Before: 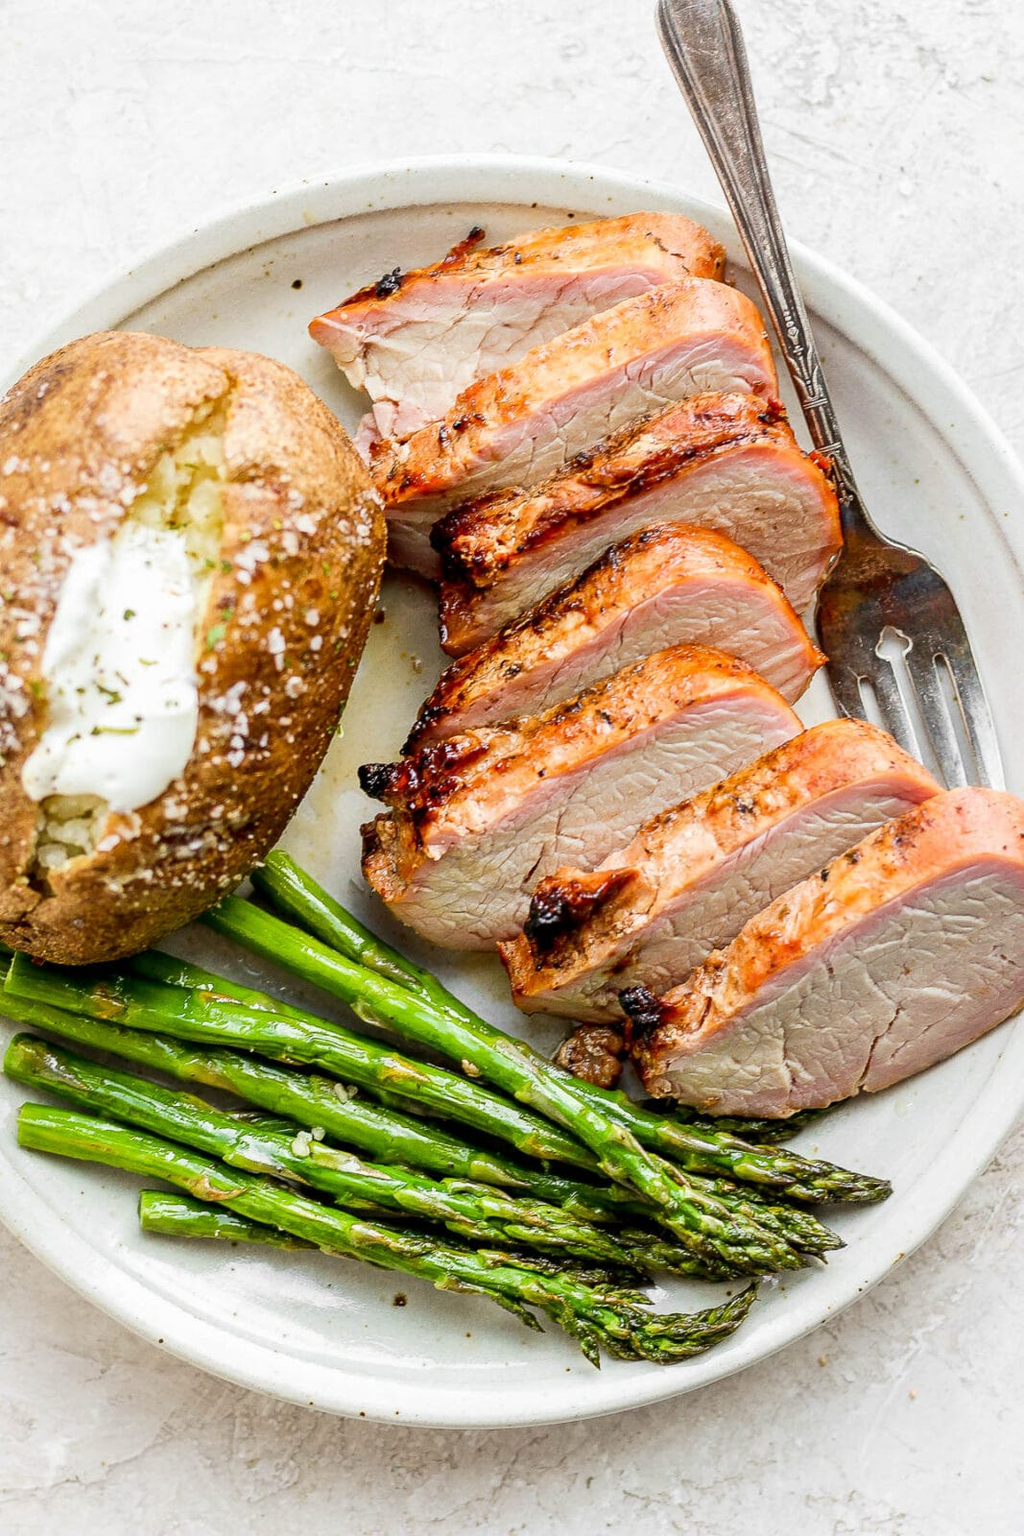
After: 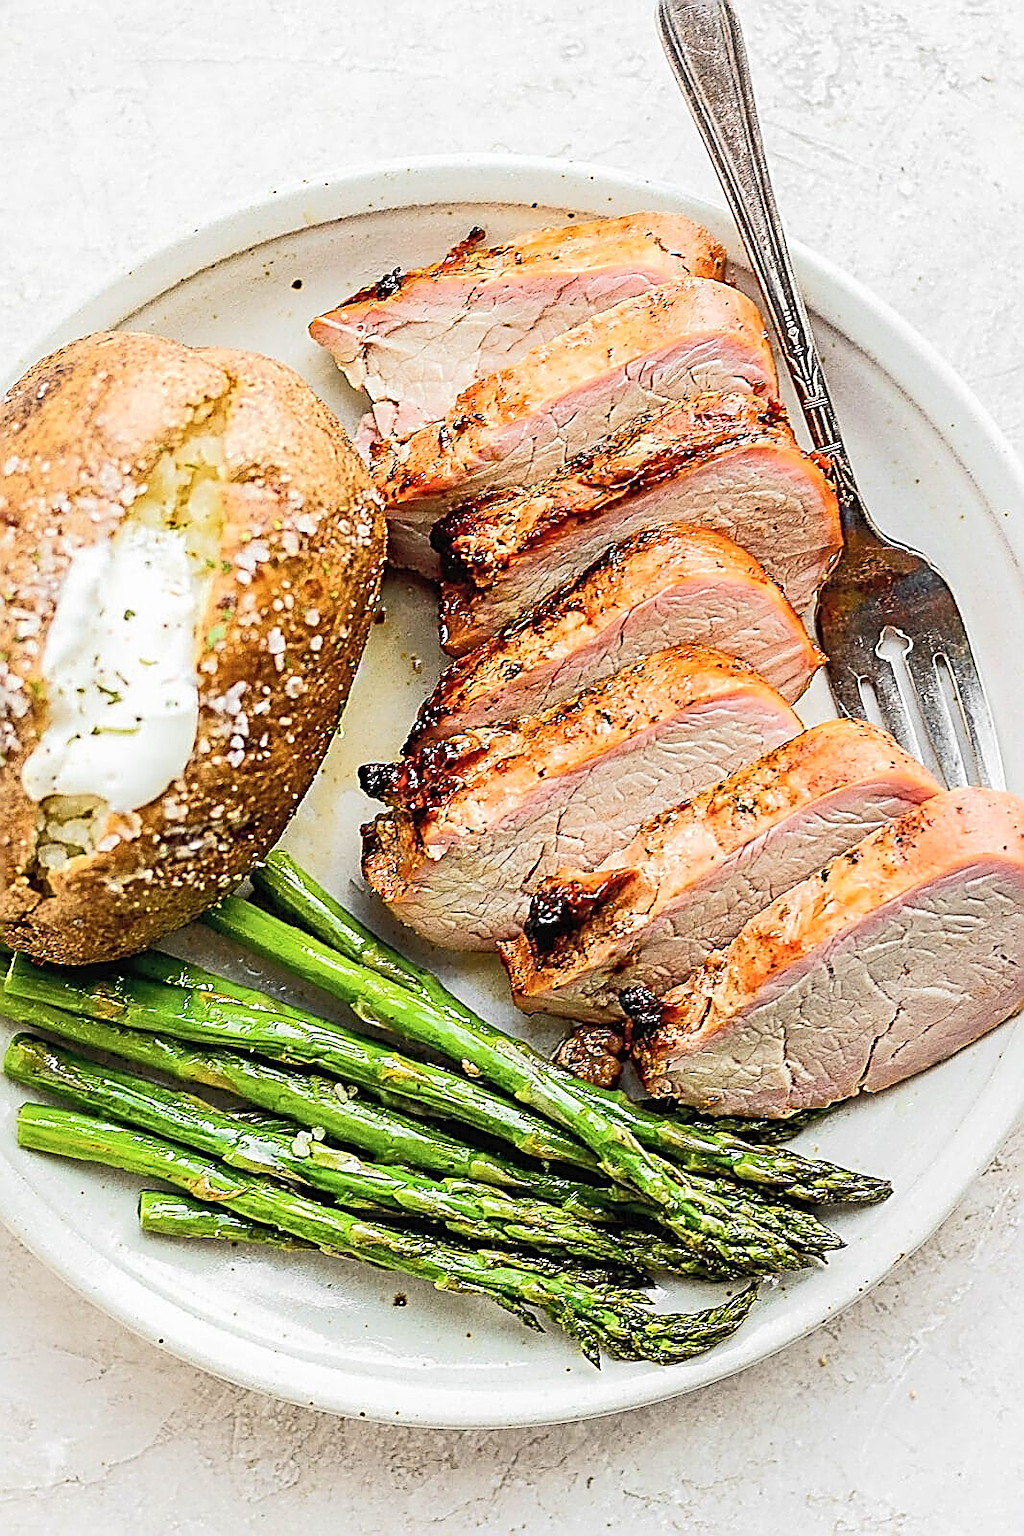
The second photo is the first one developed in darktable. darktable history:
tone curve: curves: ch0 [(0, 0) (0.003, 0.026) (0.011, 0.03) (0.025, 0.047) (0.044, 0.082) (0.069, 0.119) (0.1, 0.157) (0.136, 0.19) (0.177, 0.231) (0.224, 0.27) (0.277, 0.318) (0.335, 0.383) (0.399, 0.456) (0.468, 0.532) (0.543, 0.618) (0.623, 0.71) (0.709, 0.786) (0.801, 0.851) (0.898, 0.908) (1, 1)], color space Lab, independent channels, preserve colors none
sharpen: amount 1.984
